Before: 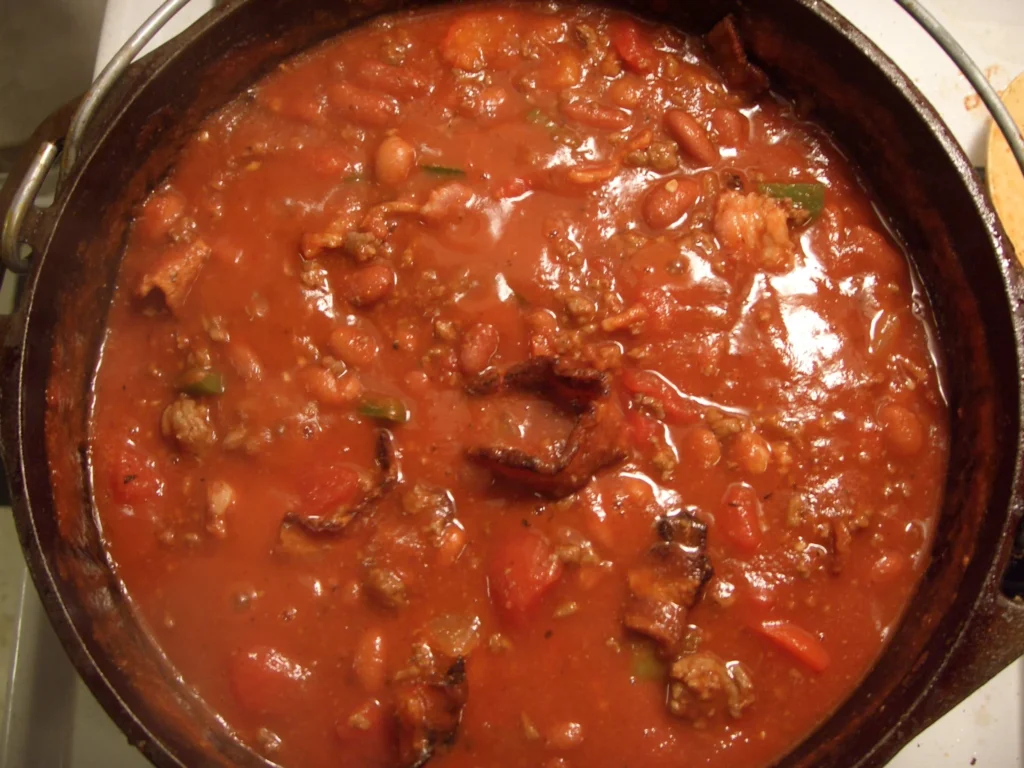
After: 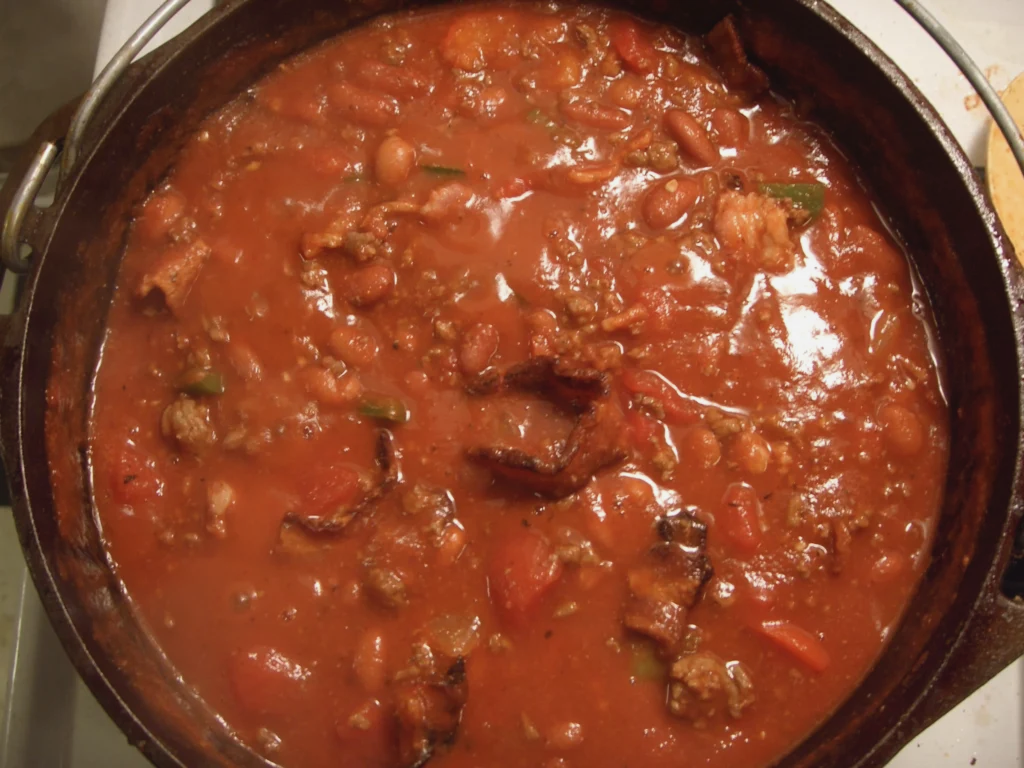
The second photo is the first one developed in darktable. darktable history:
contrast brightness saturation: contrast -0.082, brightness -0.03, saturation -0.115
